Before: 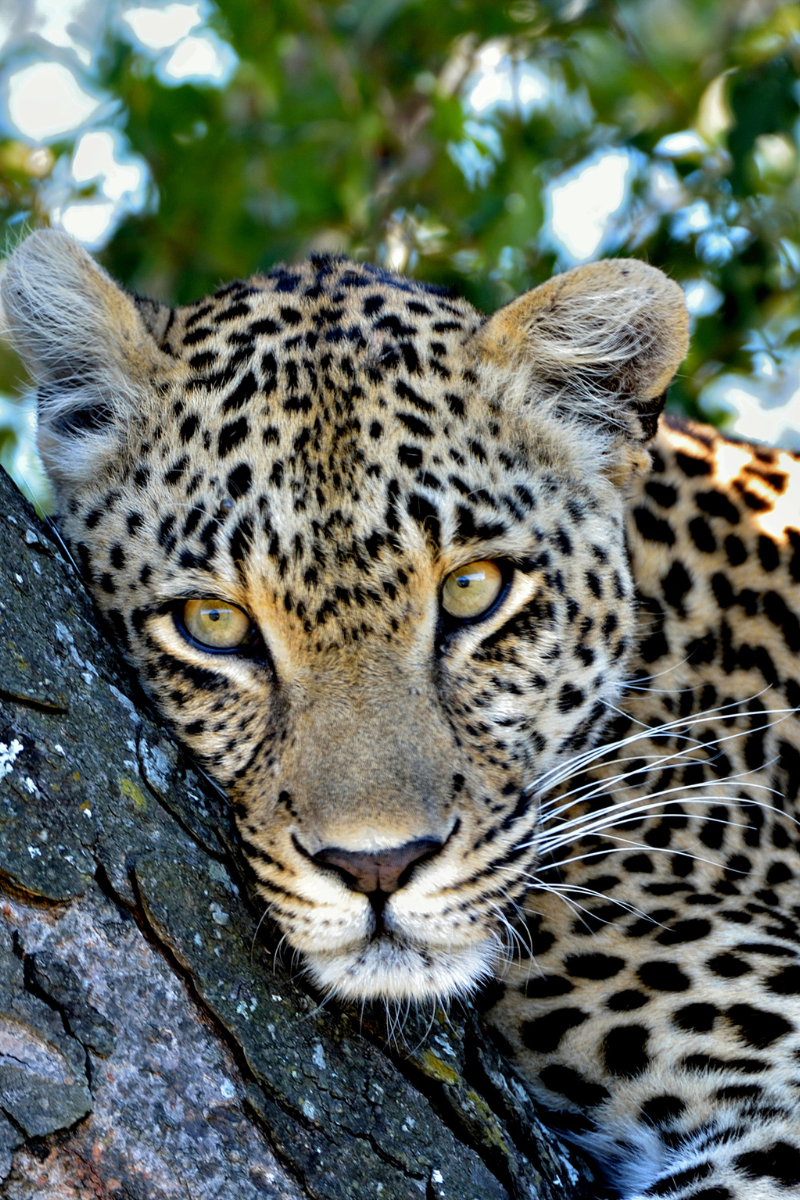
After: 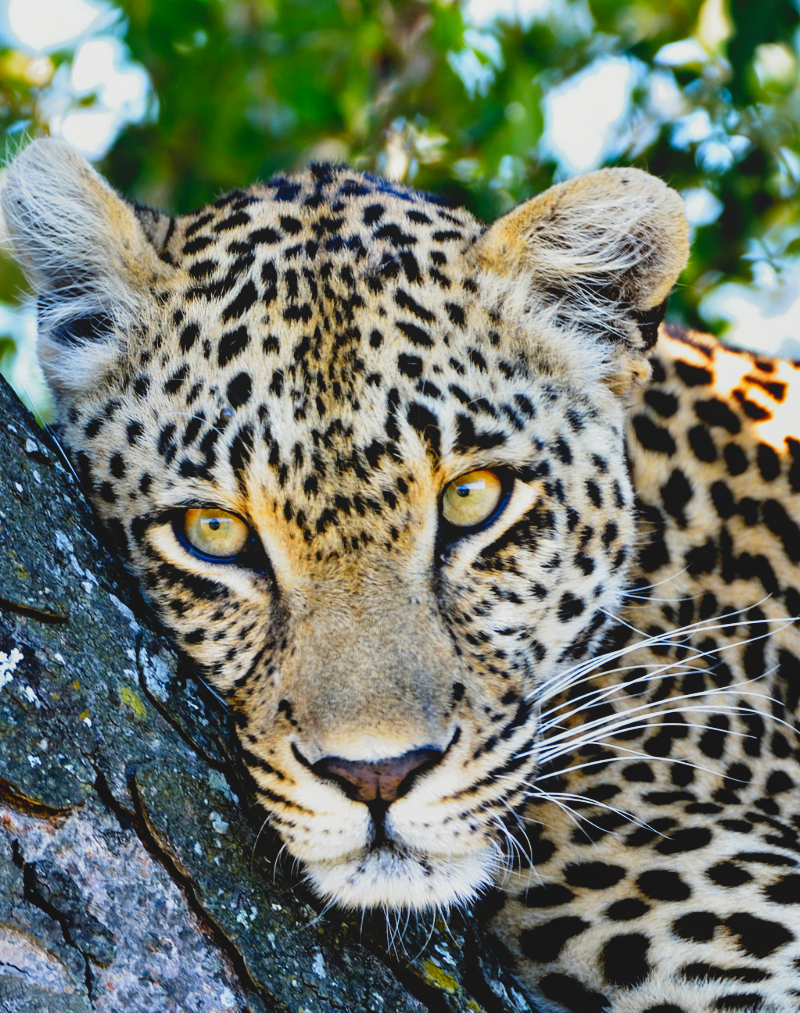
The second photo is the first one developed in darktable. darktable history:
crop: top 7.605%, bottom 7.897%
tone curve: curves: ch0 [(0, 0) (0.051, 0.021) (0.11, 0.069) (0.249, 0.235) (0.452, 0.526) (0.596, 0.713) (0.703, 0.83) (0.851, 0.938) (1, 1)]; ch1 [(0, 0) (0.1, 0.038) (0.318, 0.221) (0.413, 0.325) (0.443, 0.412) (0.483, 0.474) (0.503, 0.501) (0.516, 0.517) (0.548, 0.568) (0.569, 0.599) (0.594, 0.634) (0.666, 0.701) (1, 1)]; ch2 [(0, 0) (0.453, 0.435) (0.479, 0.476) (0.504, 0.5) (0.529, 0.537) (0.556, 0.583) (0.584, 0.618) (0.824, 0.815) (1, 1)], preserve colors none
local contrast: highlights 68%, shadows 65%, detail 81%, midtone range 0.32
